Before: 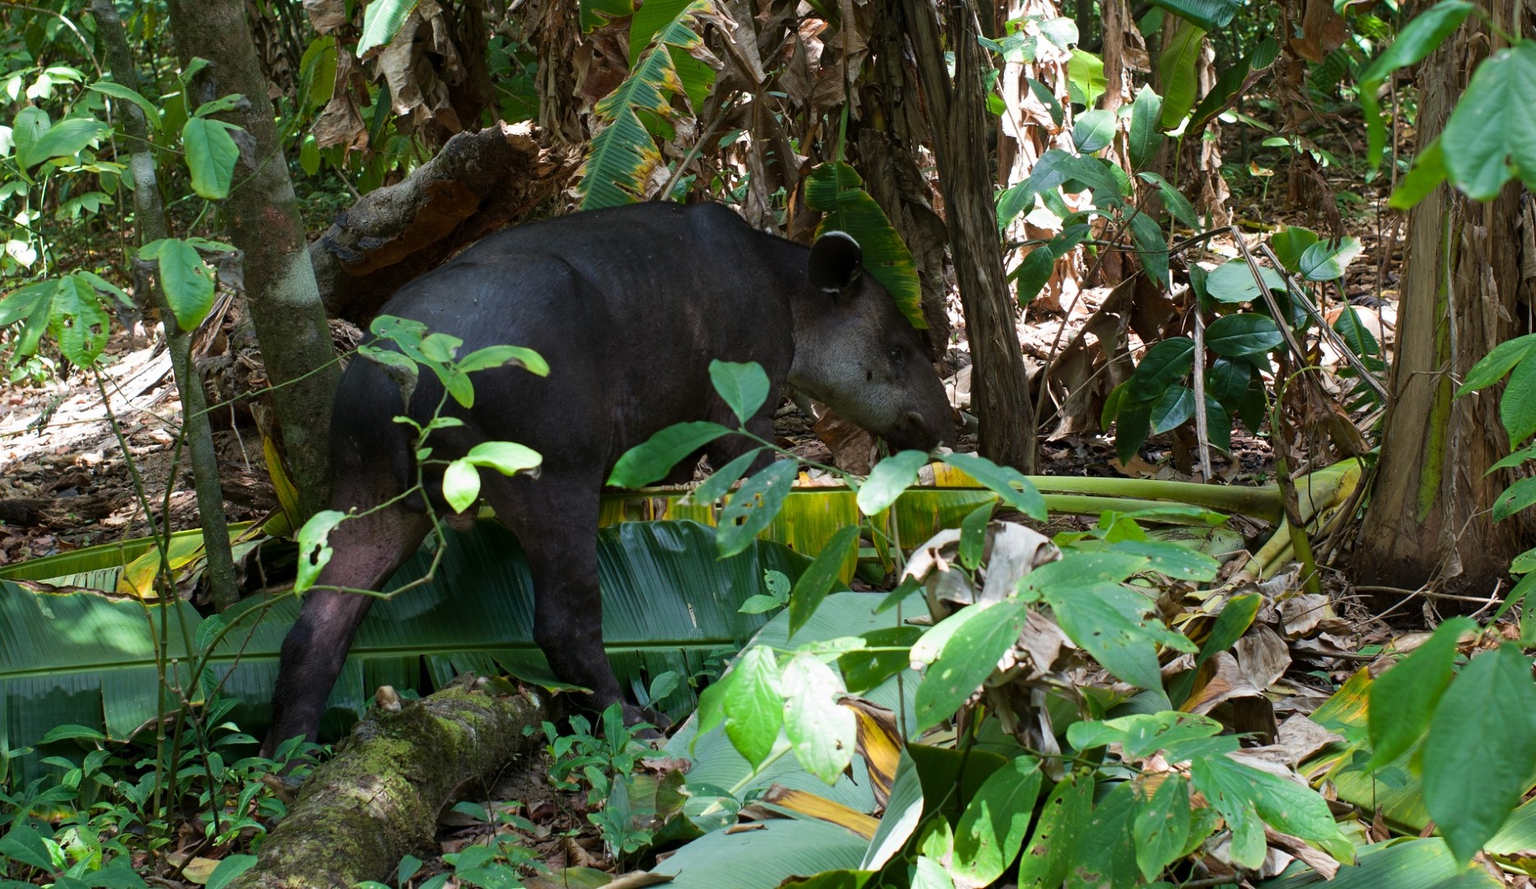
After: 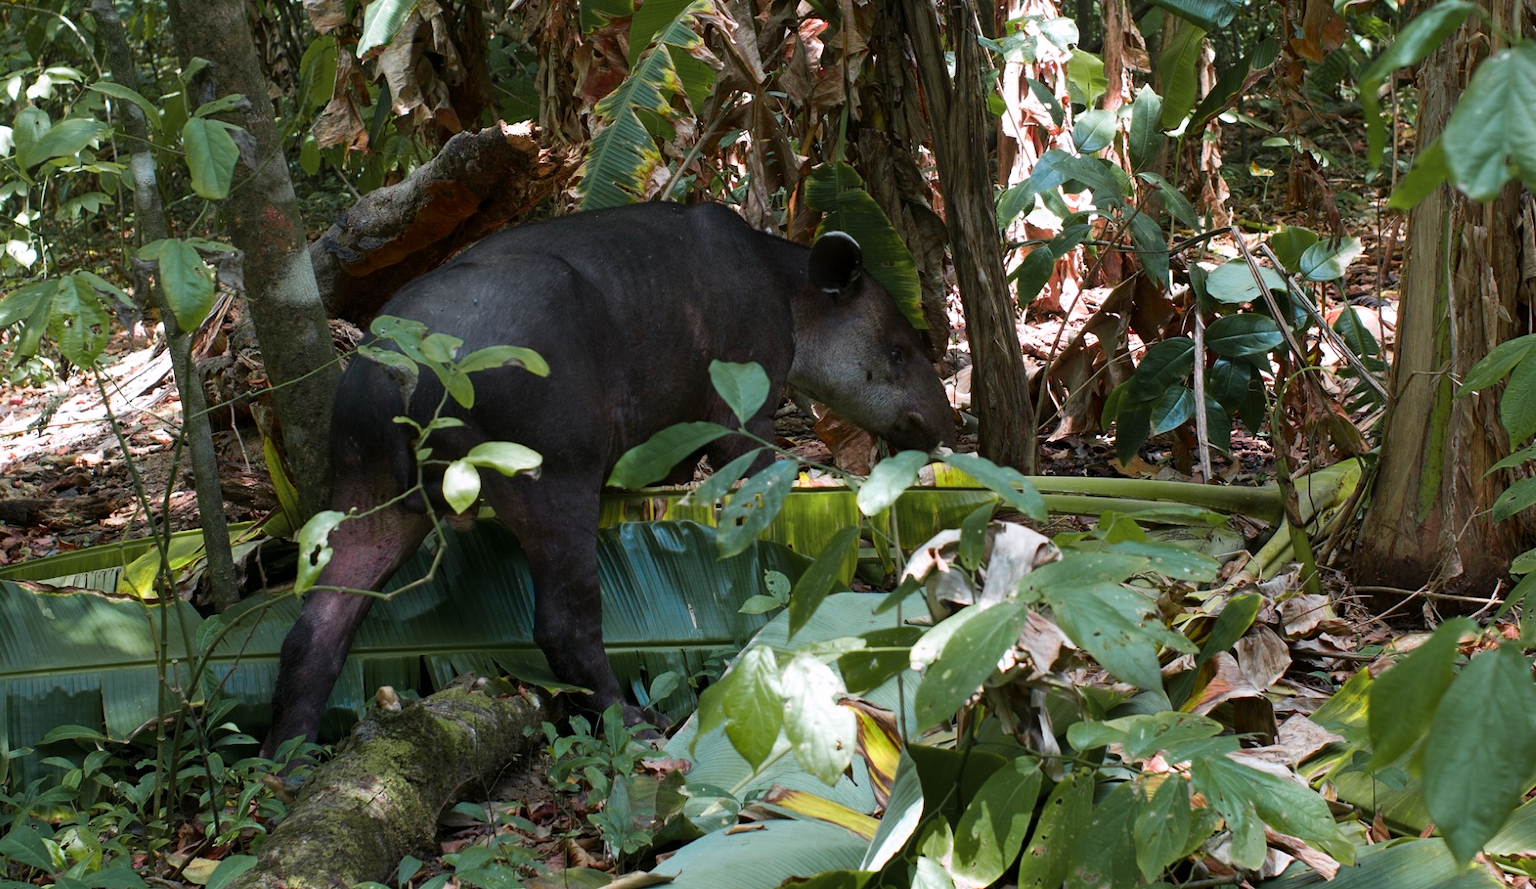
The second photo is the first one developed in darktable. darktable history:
white balance: red 1.009, blue 1.027
color zones: curves: ch0 [(0, 0.533) (0.126, 0.533) (0.234, 0.533) (0.368, 0.357) (0.5, 0.5) (0.625, 0.5) (0.74, 0.637) (0.875, 0.5)]; ch1 [(0.004, 0.708) (0.129, 0.662) (0.25, 0.5) (0.375, 0.331) (0.496, 0.396) (0.625, 0.649) (0.739, 0.26) (0.875, 0.5) (1, 0.478)]; ch2 [(0, 0.409) (0.132, 0.403) (0.236, 0.558) (0.379, 0.448) (0.5, 0.5) (0.625, 0.5) (0.691, 0.39) (0.875, 0.5)]
